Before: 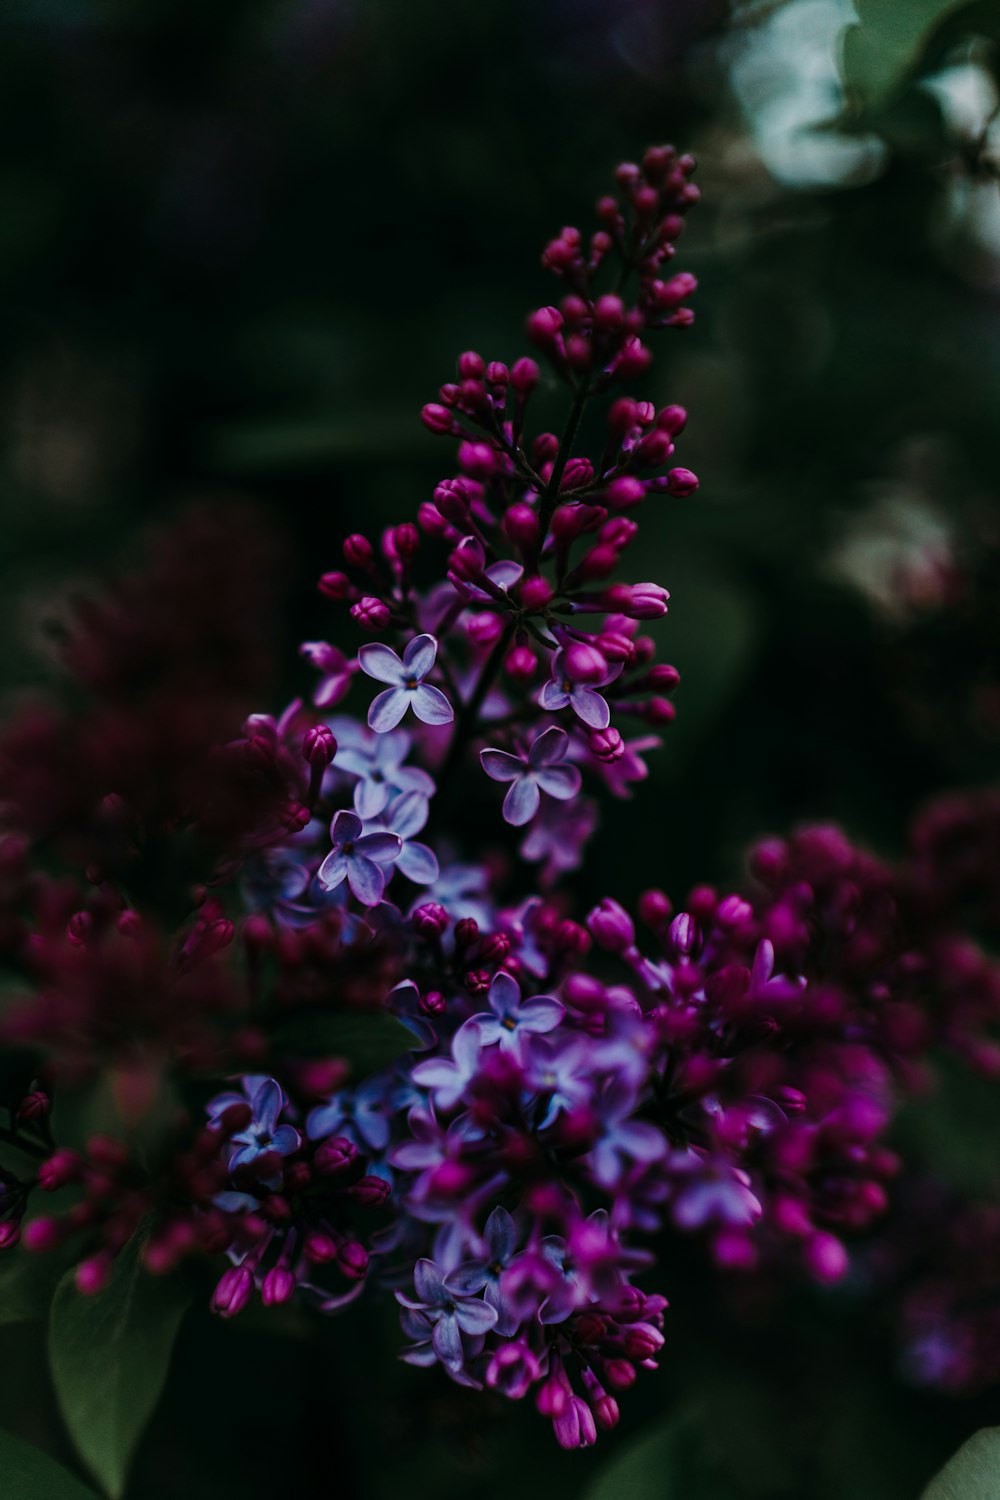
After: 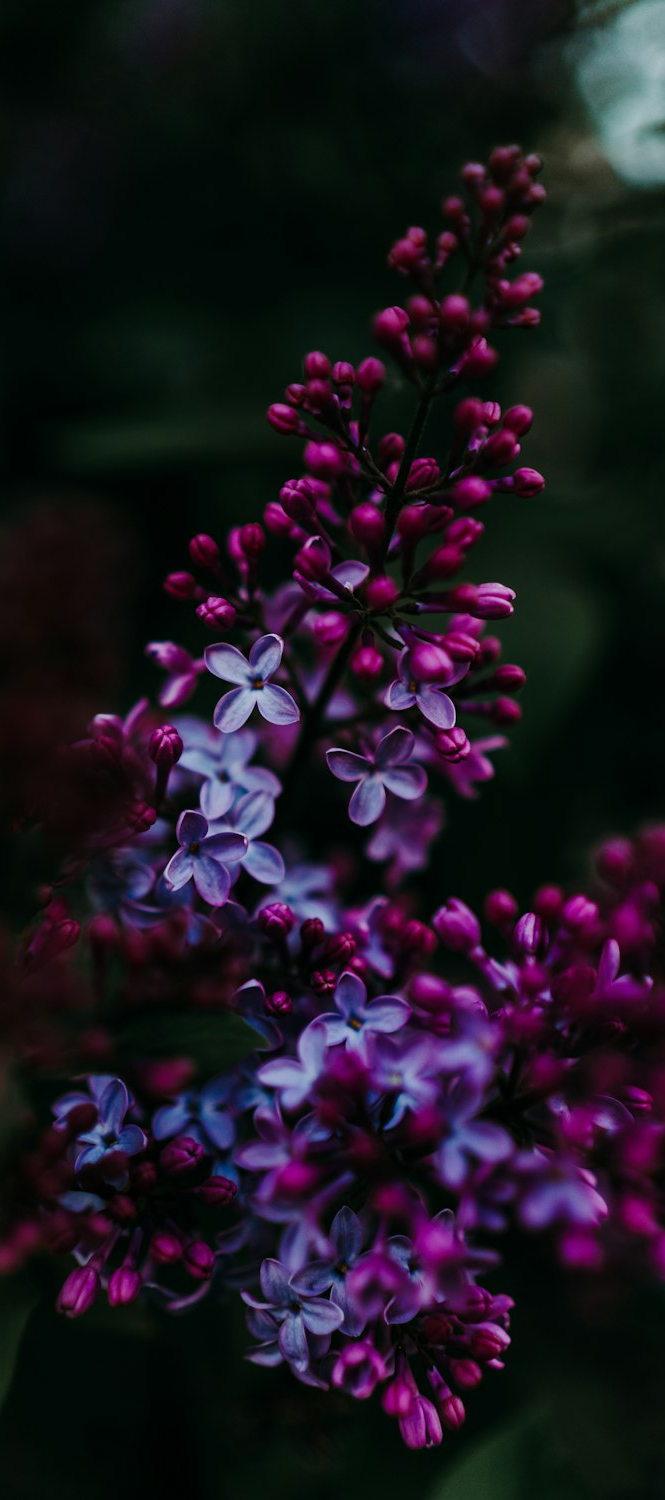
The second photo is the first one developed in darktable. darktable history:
crop and rotate: left 15.41%, right 18.04%
